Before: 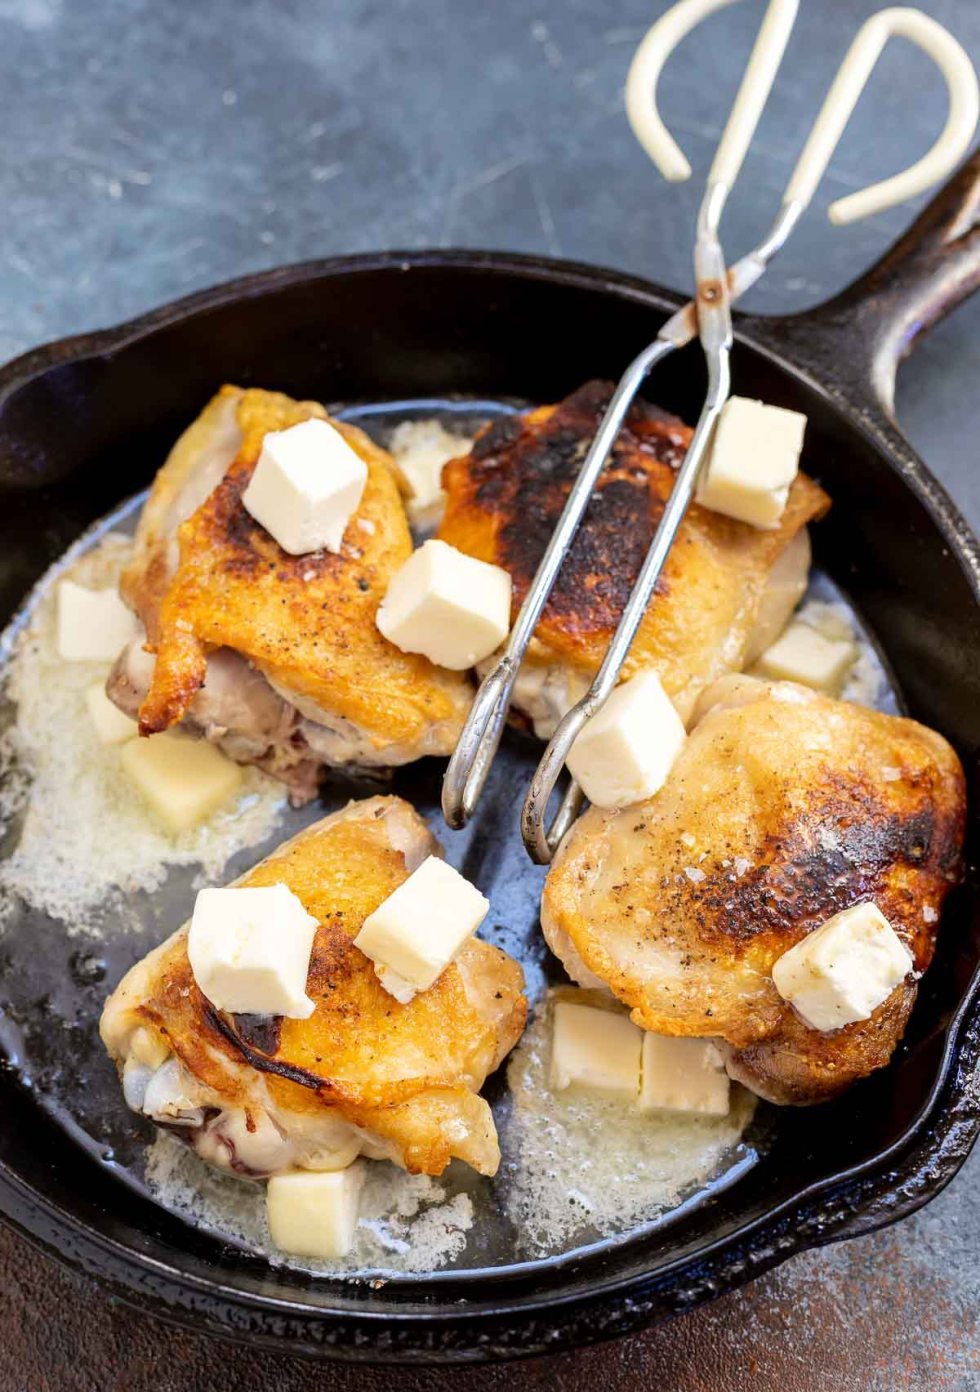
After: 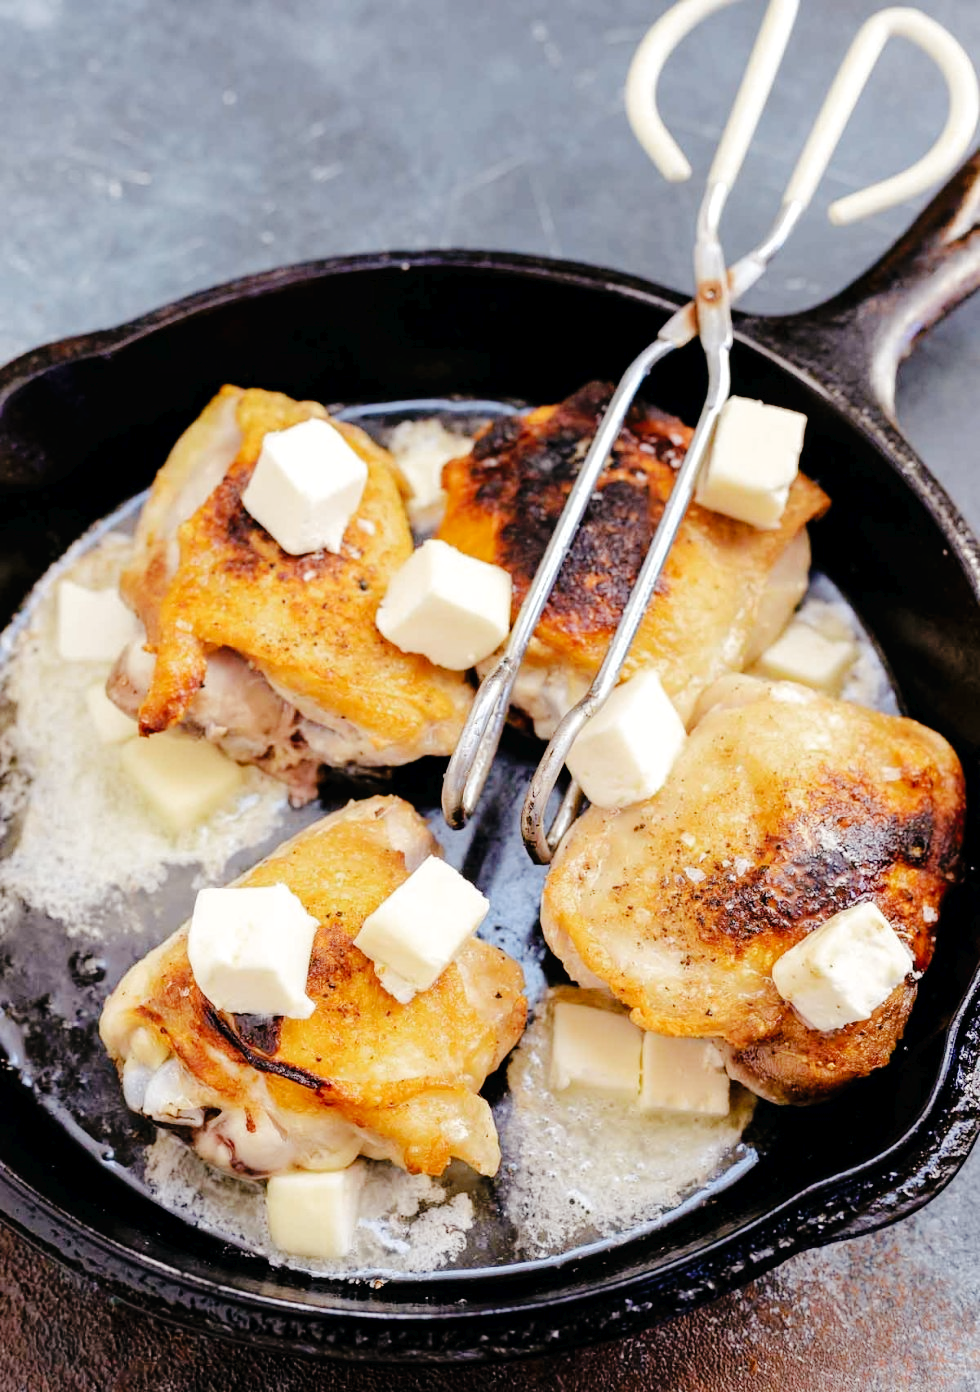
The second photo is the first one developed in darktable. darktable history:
tone curve: curves: ch0 [(0, 0) (0.003, 0.013) (0.011, 0.012) (0.025, 0.011) (0.044, 0.016) (0.069, 0.029) (0.1, 0.045) (0.136, 0.074) (0.177, 0.123) (0.224, 0.207) (0.277, 0.313) (0.335, 0.414) (0.399, 0.509) (0.468, 0.599) (0.543, 0.663) (0.623, 0.728) (0.709, 0.79) (0.801, 0.854) (0.898, 0.925) (1, 1)], preserve colors none
color look up table: target L [93.7, 89.81, 87.77, 86.02, 73.9, 70.68, 59.47, 60.21, 61.85, 37.8, 39.74, 21.94, 200.34, 101.25, 86.28, 76.6, 67.55, 57.05, 51.89, 48.13, 46.56, 41.58, 38.69, 30.31, 27.96, 15.21, 84.47, 84.05, 72.49, 71.73, 70.13, 67.58, 56.91, 55.73, 52.73, 40.12, 37.58, 35.92, 27.37, 28.44, 14, 4.192, 83.68, 79.82, 74.41, 66.34, 44.29, 22.6, 2.478], target a [-8.652, -17.88, -24.24, -27.35, -1.903, -33.17, -42.57, -23.37, -20.81, -25.4, -6.391, -14.59, 0, 0, -4.346, 25.27, 39.2, 15.83, 23.8, 61.03, 62.6, 29.69, 33.75, 7.374, 27.59, 4.086, 4.399, 26.5, 14.94, 44.2, 53.31, 34.19, 42.46, 16.2, 63.38, 24.14, 2.093, 40.82, 33.46, 20.74, 26.27, 12.46, -18.44, -24.94, -2.99, -10.98, -16.92, -1.397, -6.419], target b [33.87, 12.62, 35.7, 13.81, 36.98, 14.69, 32.62, 47.64, 9.884, 19.72, 28.21, 13.54, 0, -0.001, 70.3, 6.679, 57.94, 54.16, 26.48, 47.5, 21.5, 36.72, 10.29, 1.745, 28.25, 16.53, -16.48, -16.56, -33.5, -25.9, -34.04, -36.8, -0.17, -8.26, -12.52, -29.67, -43.61, -55.35, 3.267, -67.55, -37.27, -8.755, -19.55, -5.551, -2.325, -33.11, -15.98, -16.23, -3.387], num patches 49
